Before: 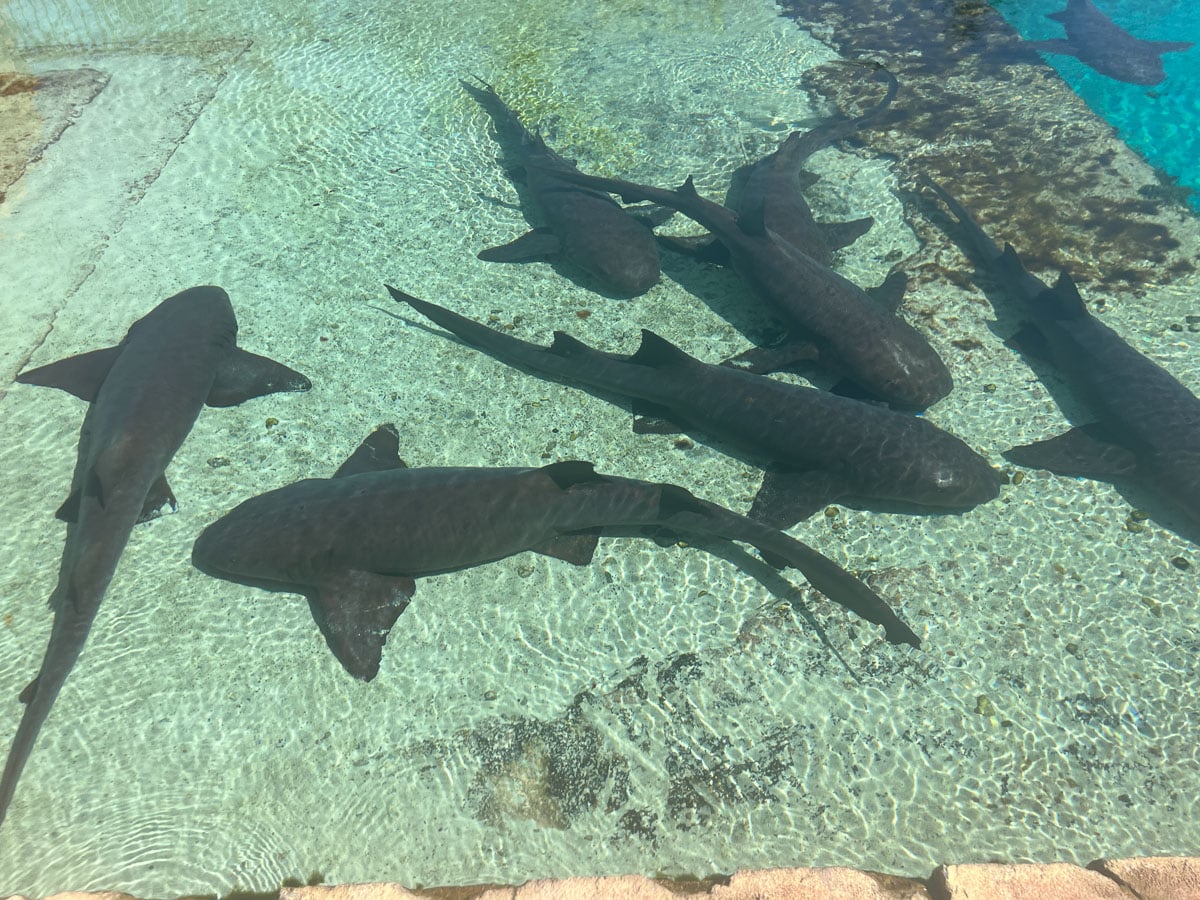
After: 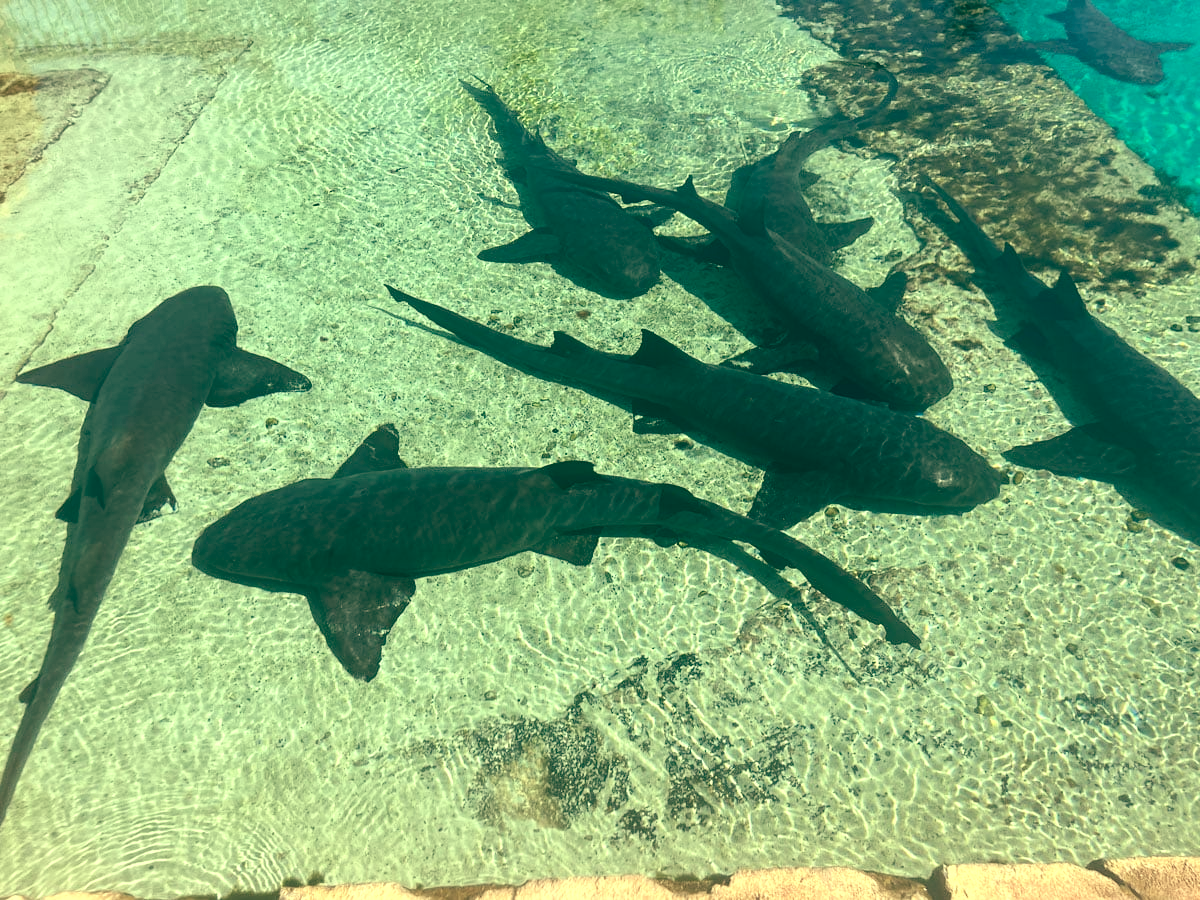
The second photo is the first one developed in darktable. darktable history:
color balance: mode lift, gamma, gain (sRGB), lift [1, 0.69, 1, 1], gamma [1, 1.482, 1, 1], gain [1, 1, 1, 0.802]
tone equalizer: -8 EV -0.417 EV, -7 EV -0.389 EV, -6 EV -0.333 EV, -5 EV -0.222 EV, -3 EV 0.222 EV, -2 EV 0.333 EV, -1 EV 0.389 EV, +0 EV 0.417 EV, edges refinement/feathering 500, mask exposure compensation -1.57 EV, preserve details no
